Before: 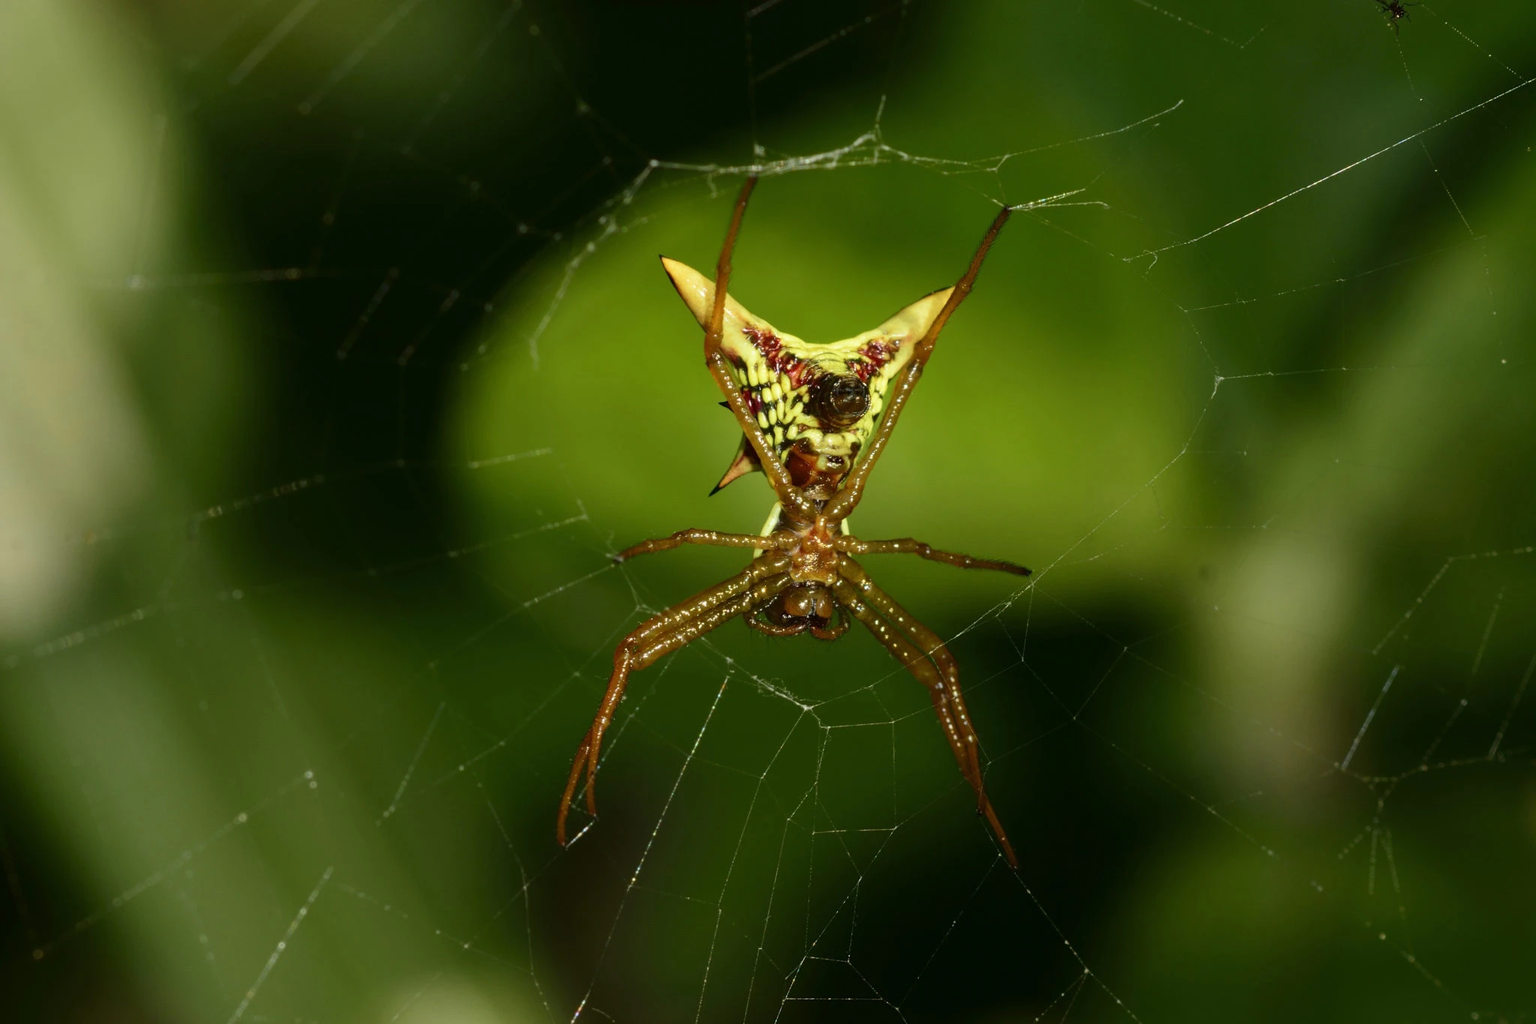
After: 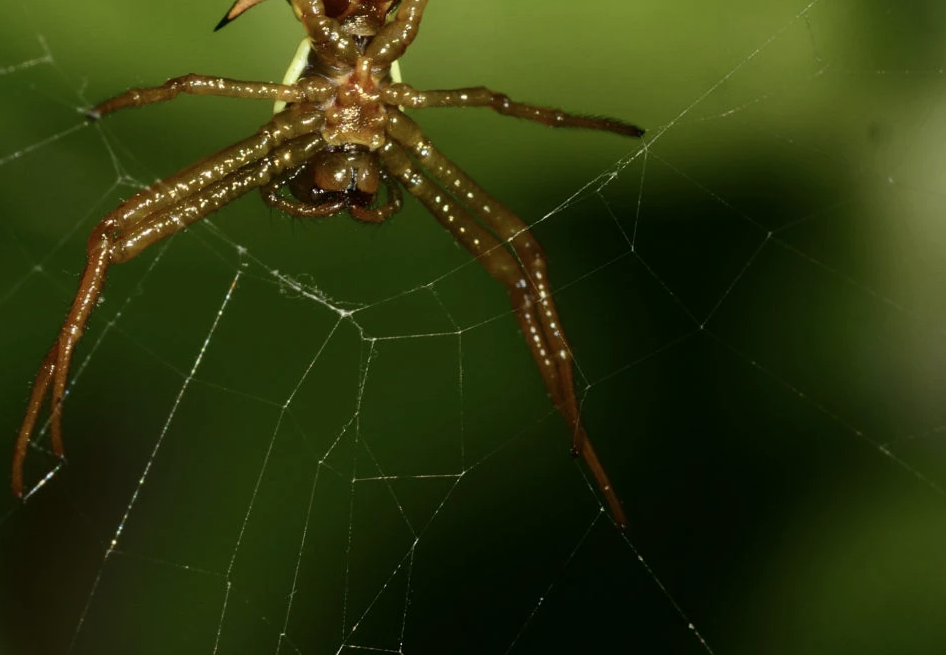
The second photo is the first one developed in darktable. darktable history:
crop: left 35.719%, top 46.208%, right 18.079%, bottom 5.832%
contrast brightness saturation: contrast 0.109, saturation -0.157
